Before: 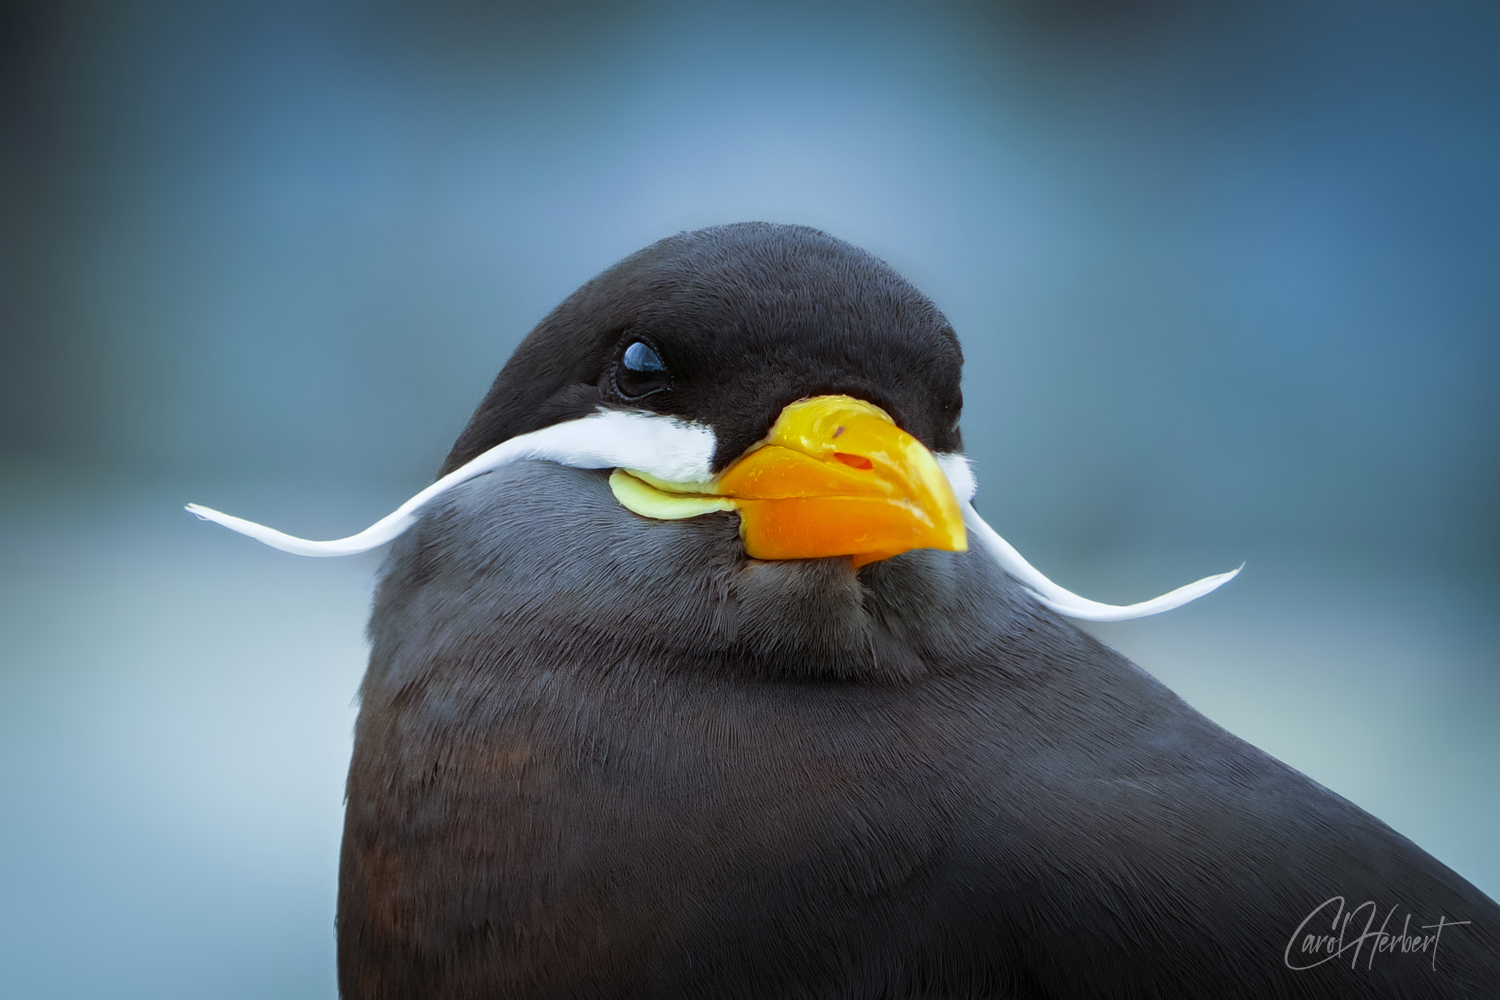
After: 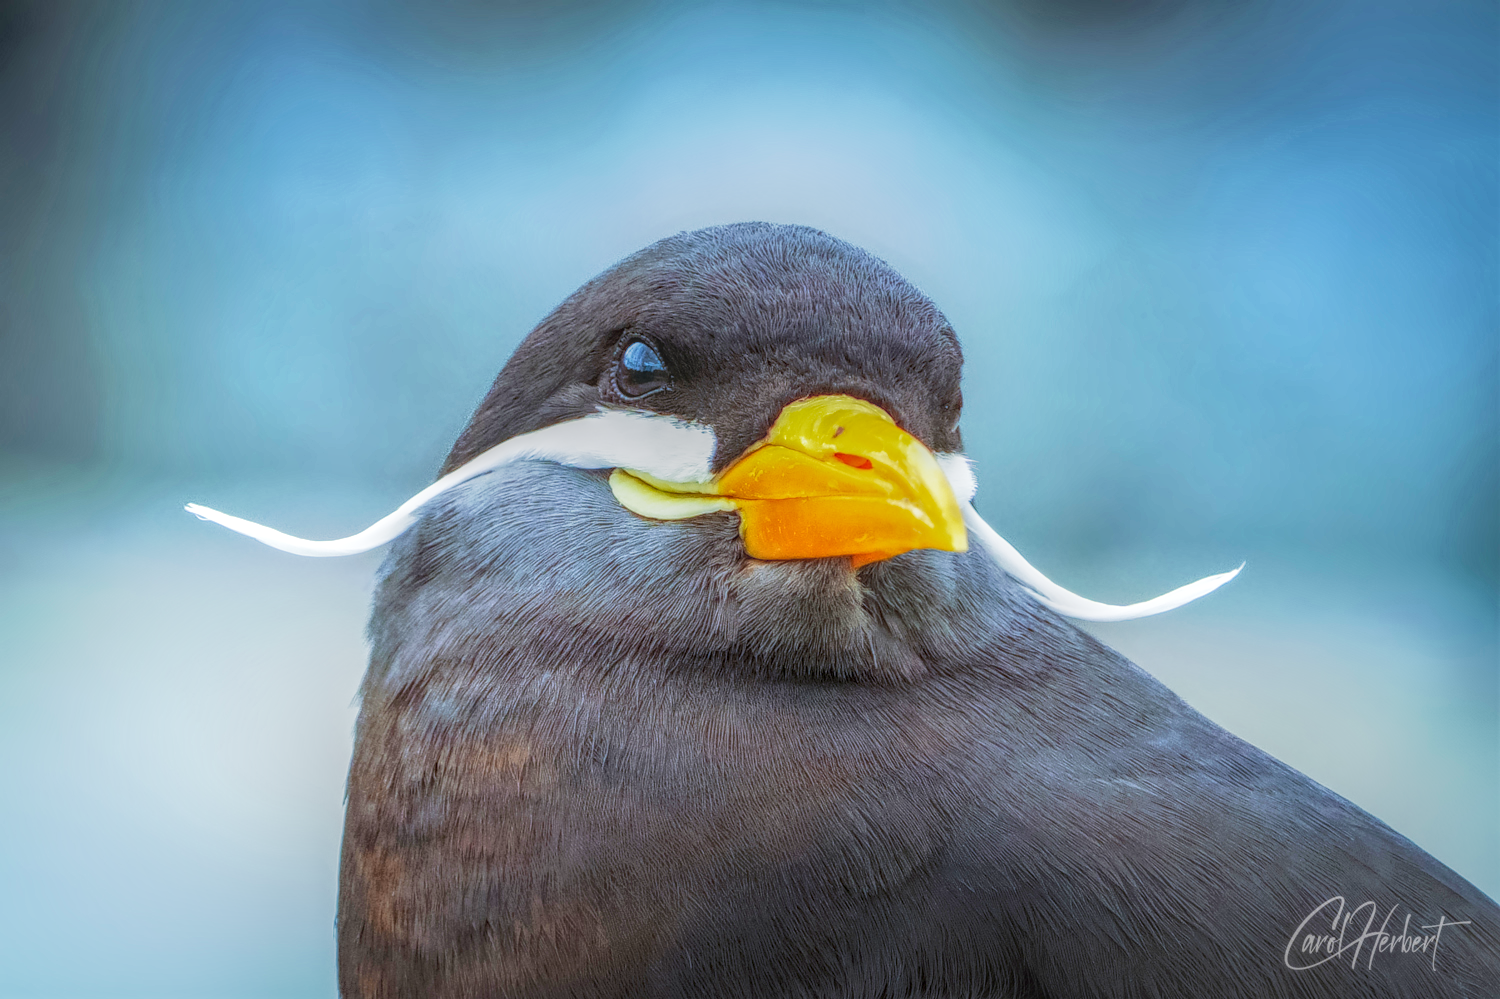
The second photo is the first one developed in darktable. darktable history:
crop: bottom 0.069%
velvia: on, module defaults
local contrast: highlights 20%, shadows 30%, detail 200%, midtone range 0.2
base curve: curves: ch0 [(0, 0) (0.088, 0.125) (0.176, 0.251) (0.354, 0.501) (0.613, 0.749) (1, 0.877)], fusion 1, preserve colors none
exposure: compensate highlight preservation false
